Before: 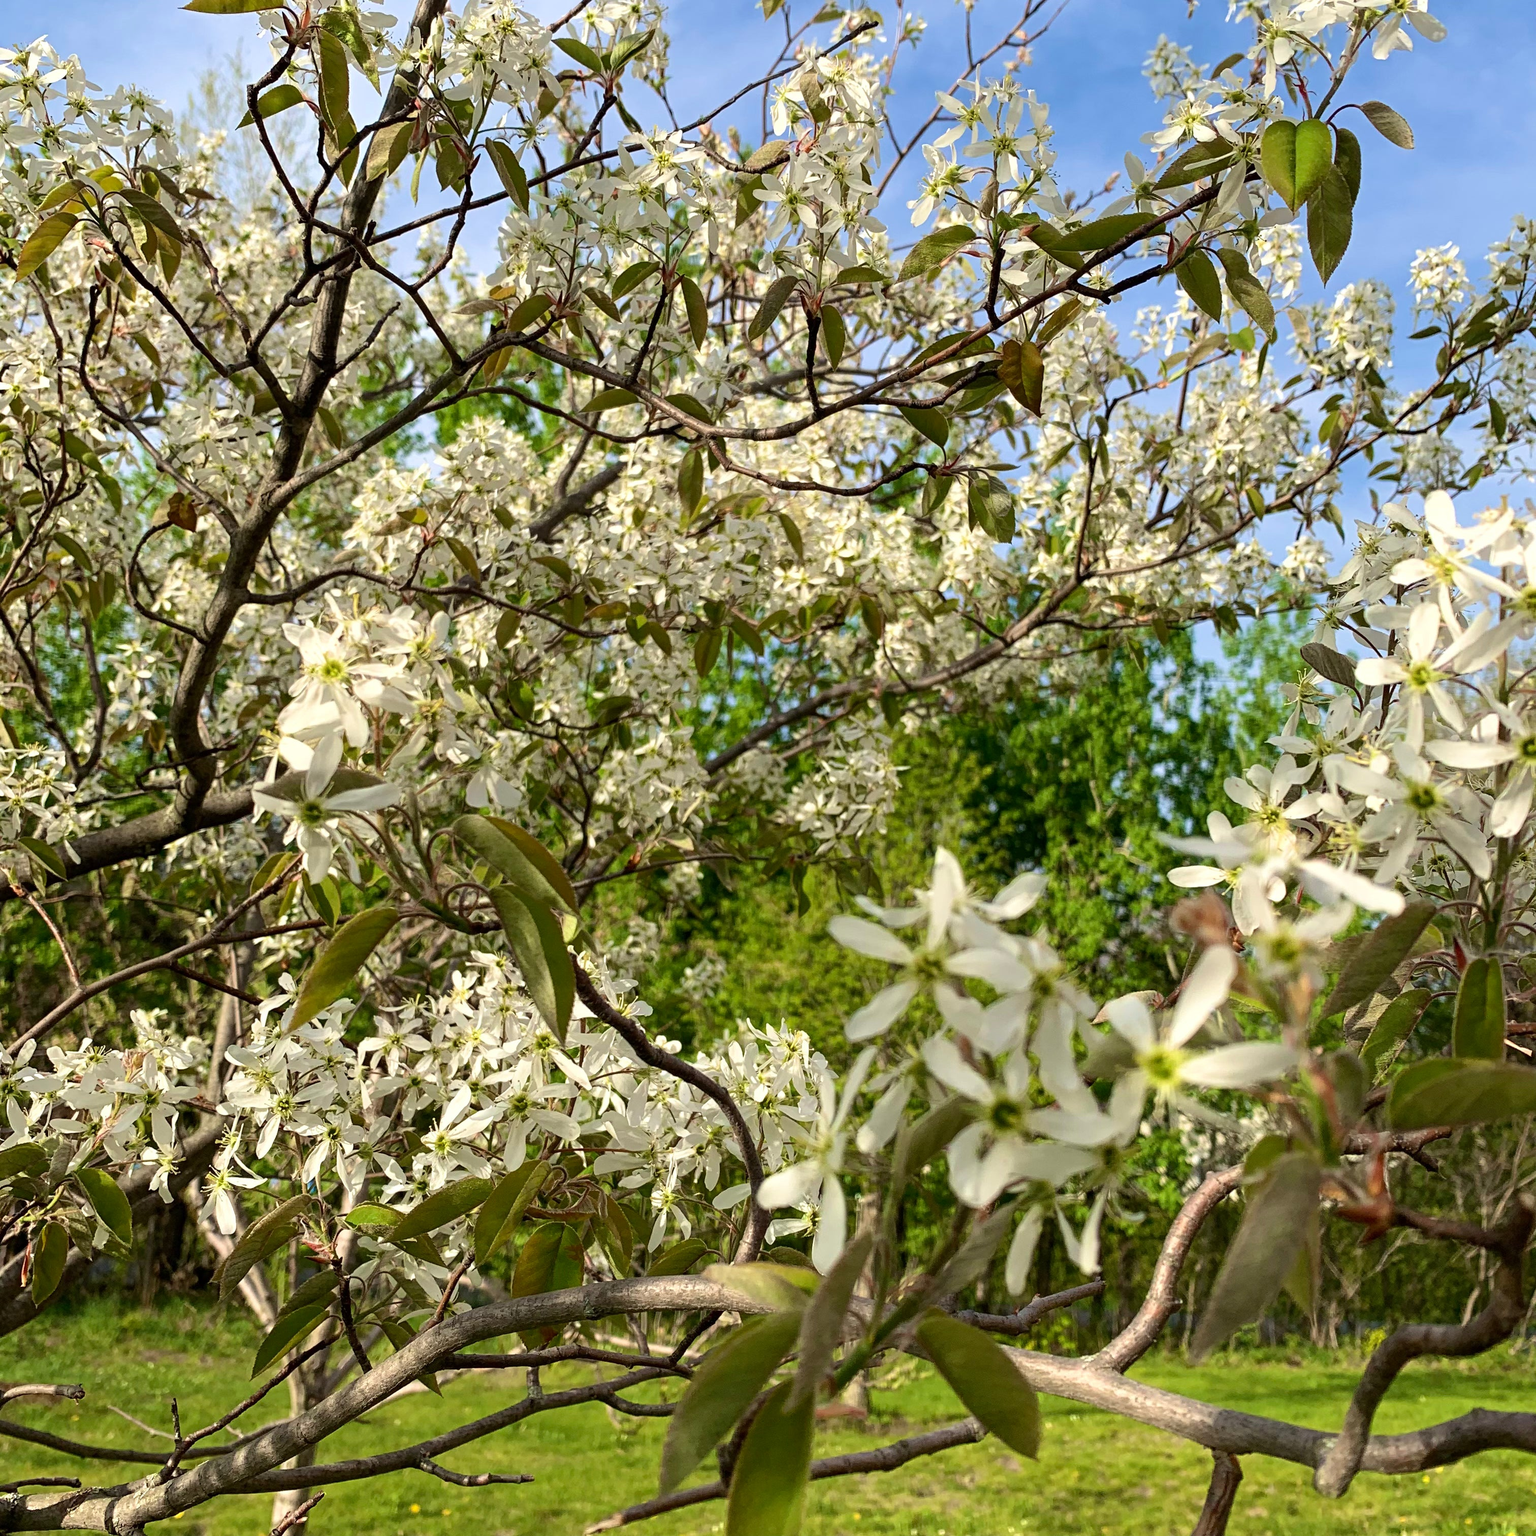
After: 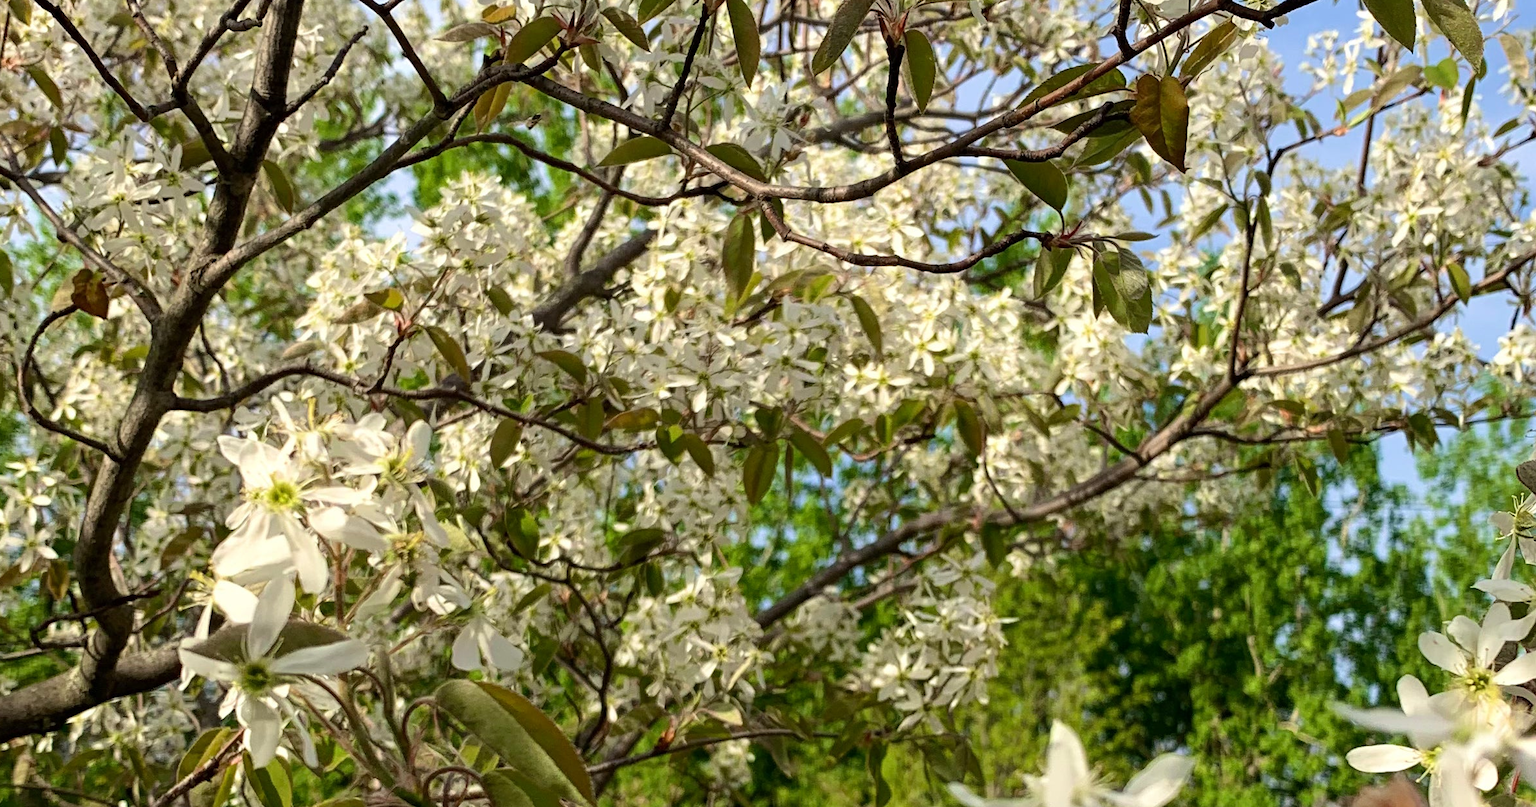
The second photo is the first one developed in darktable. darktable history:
crop: left 7.304%, top 18.378%, right 14.279%, bottom 40.379%
